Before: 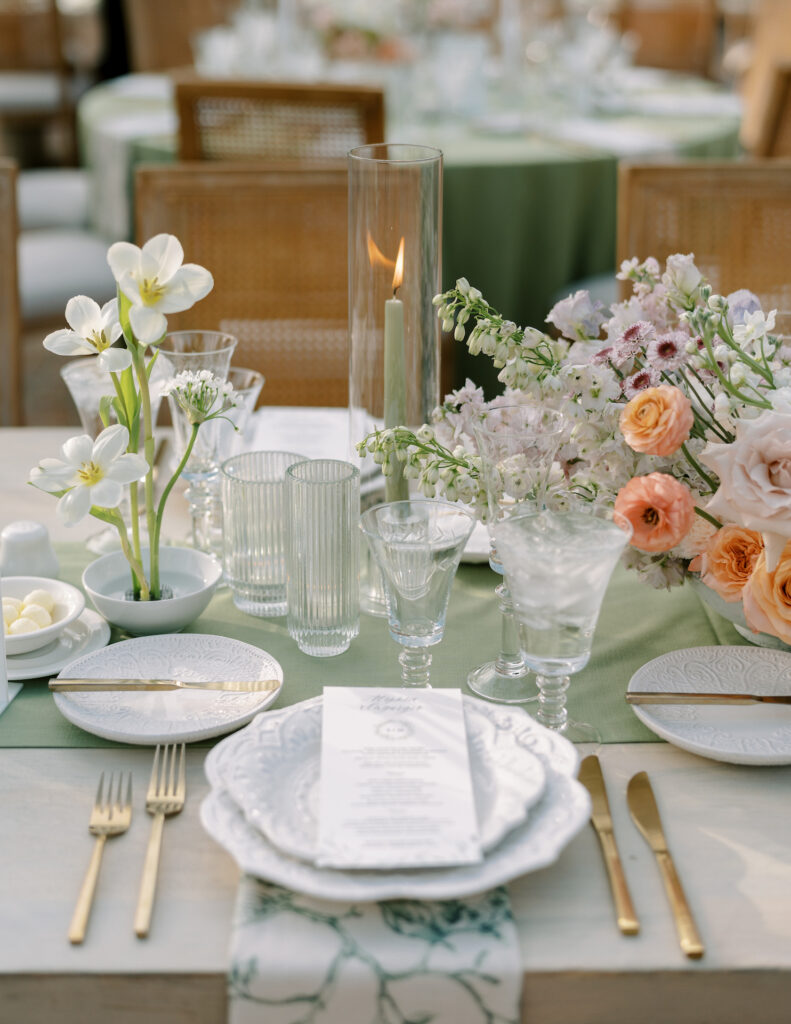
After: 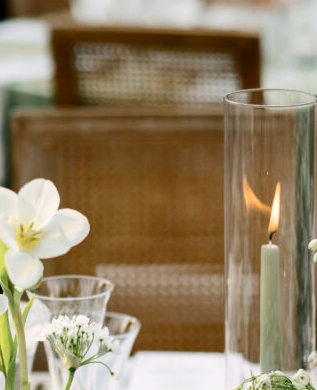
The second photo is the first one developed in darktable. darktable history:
crop: left 15.737%, top 5.457%, right 44.076%, bottom 56.388%
contrast brightness saturation: contrast 0.288
